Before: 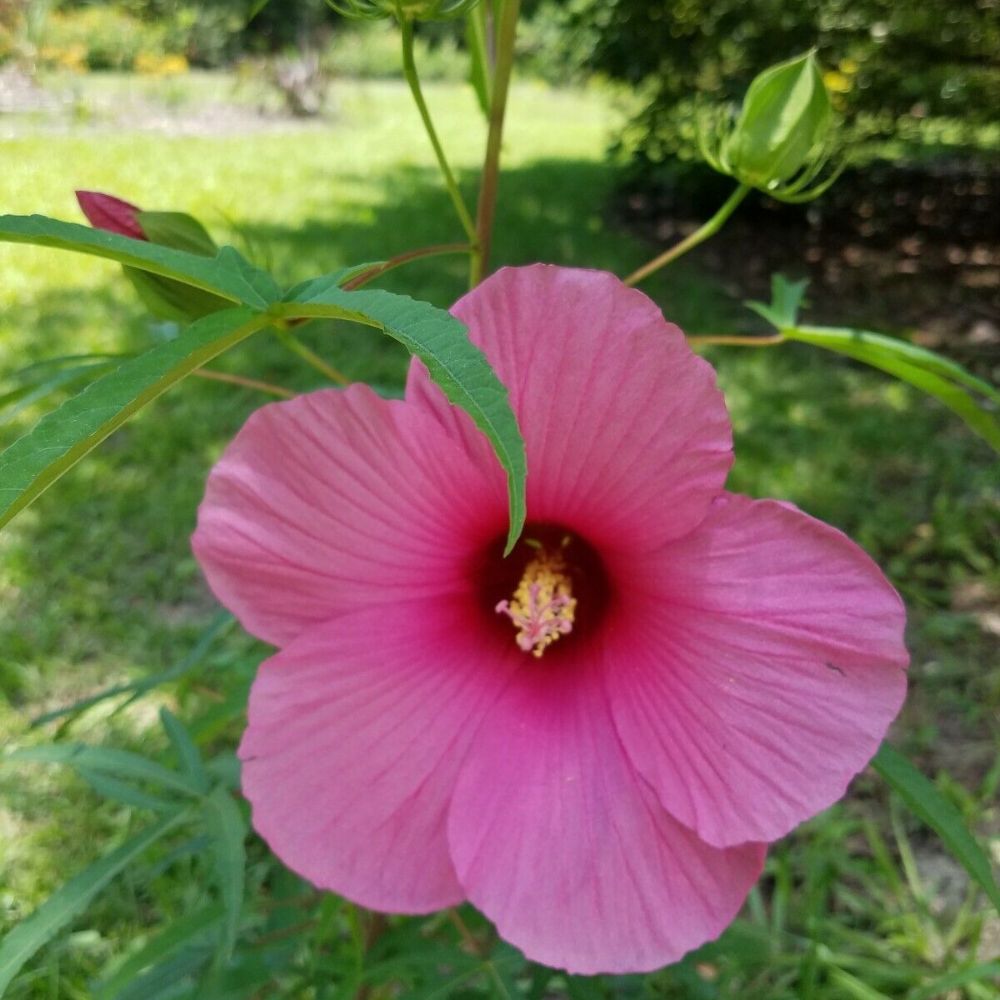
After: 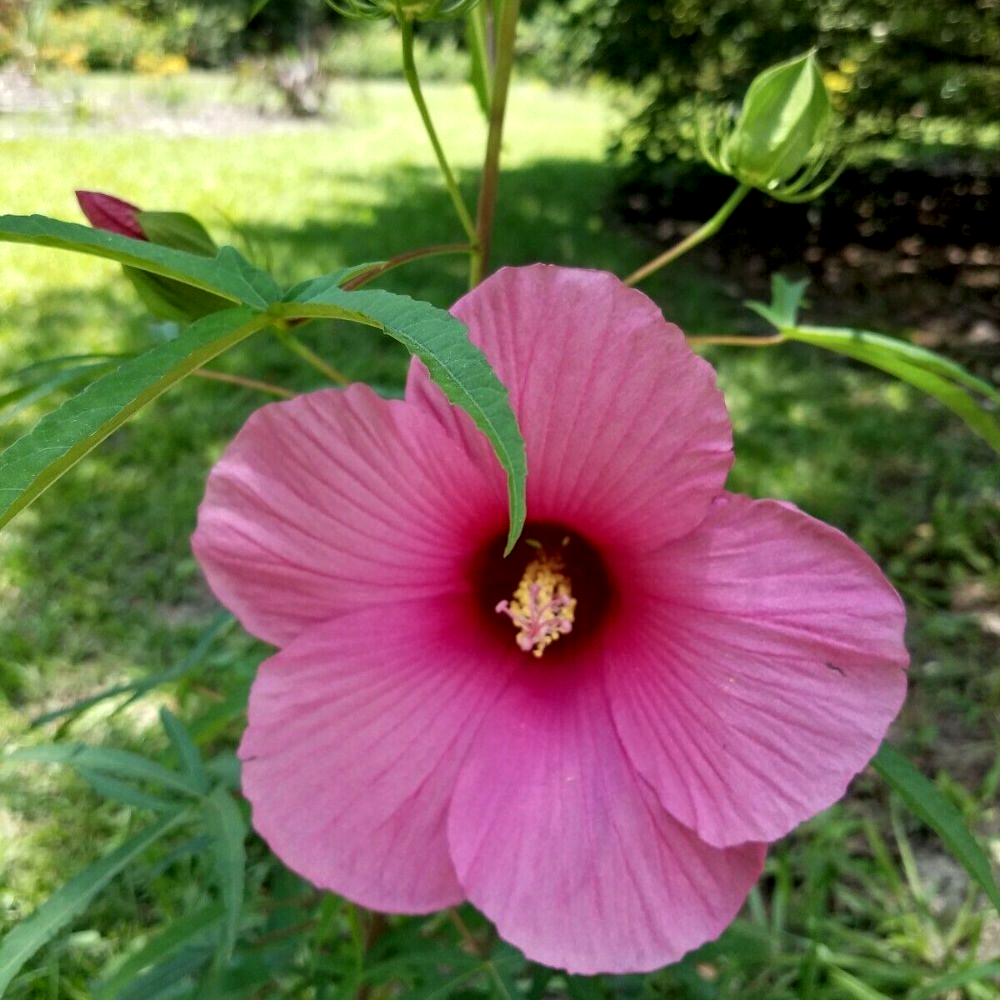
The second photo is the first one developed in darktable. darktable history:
local contrast: detail 135%, midtone range 0.75
color balance rgb: global vibrance 0.5%
